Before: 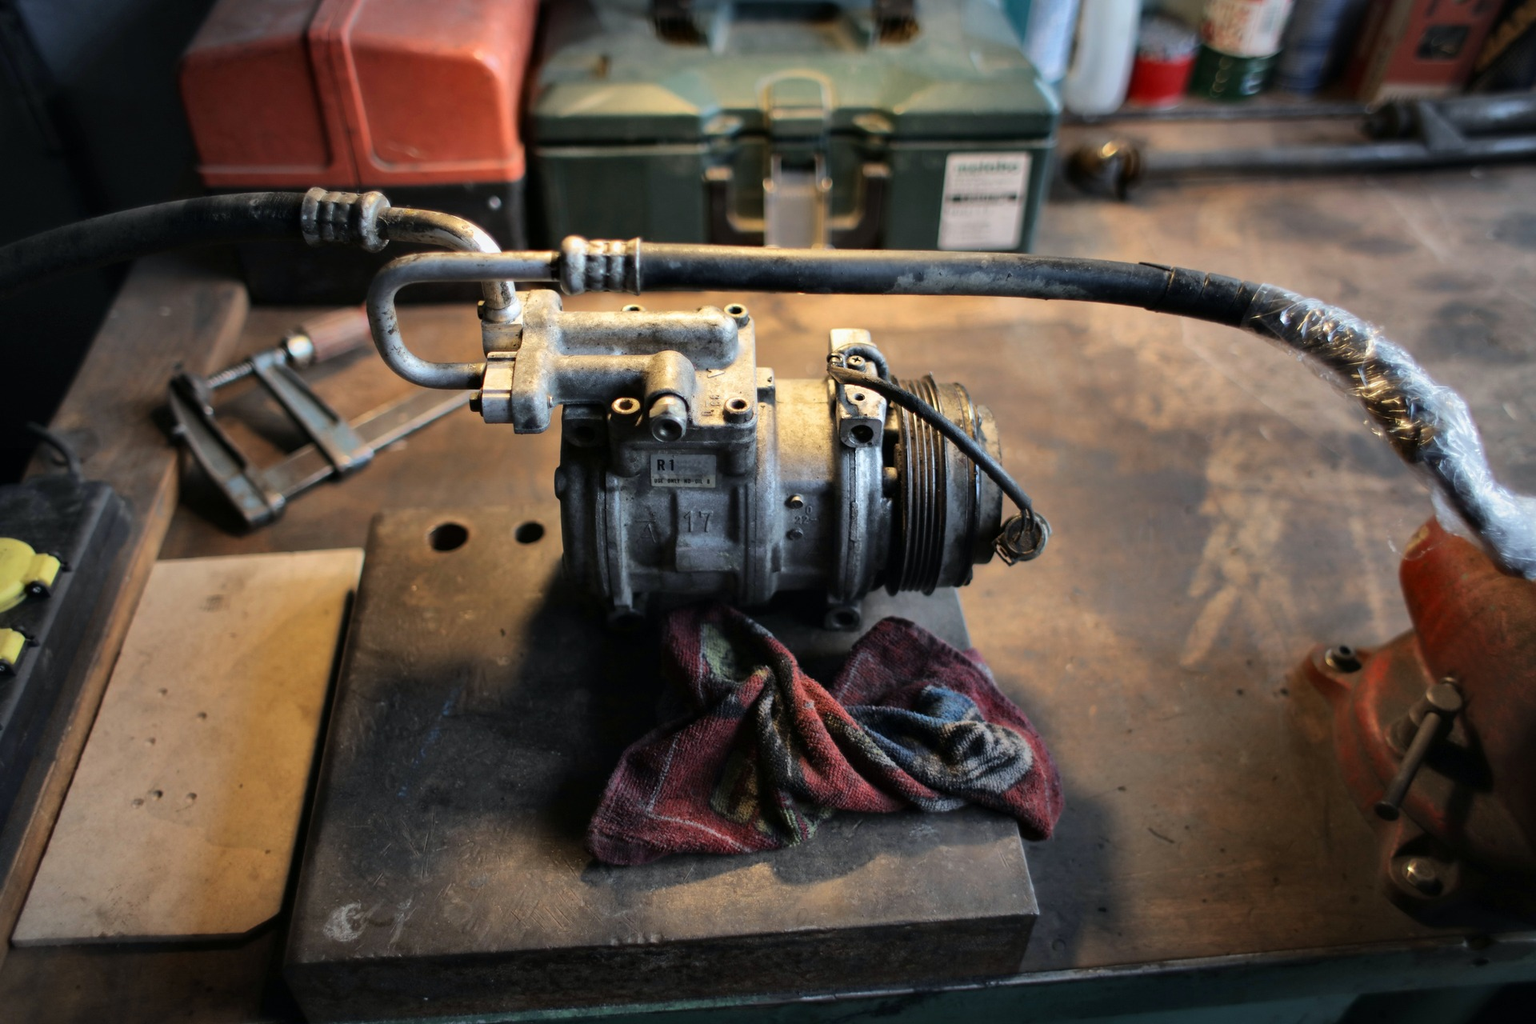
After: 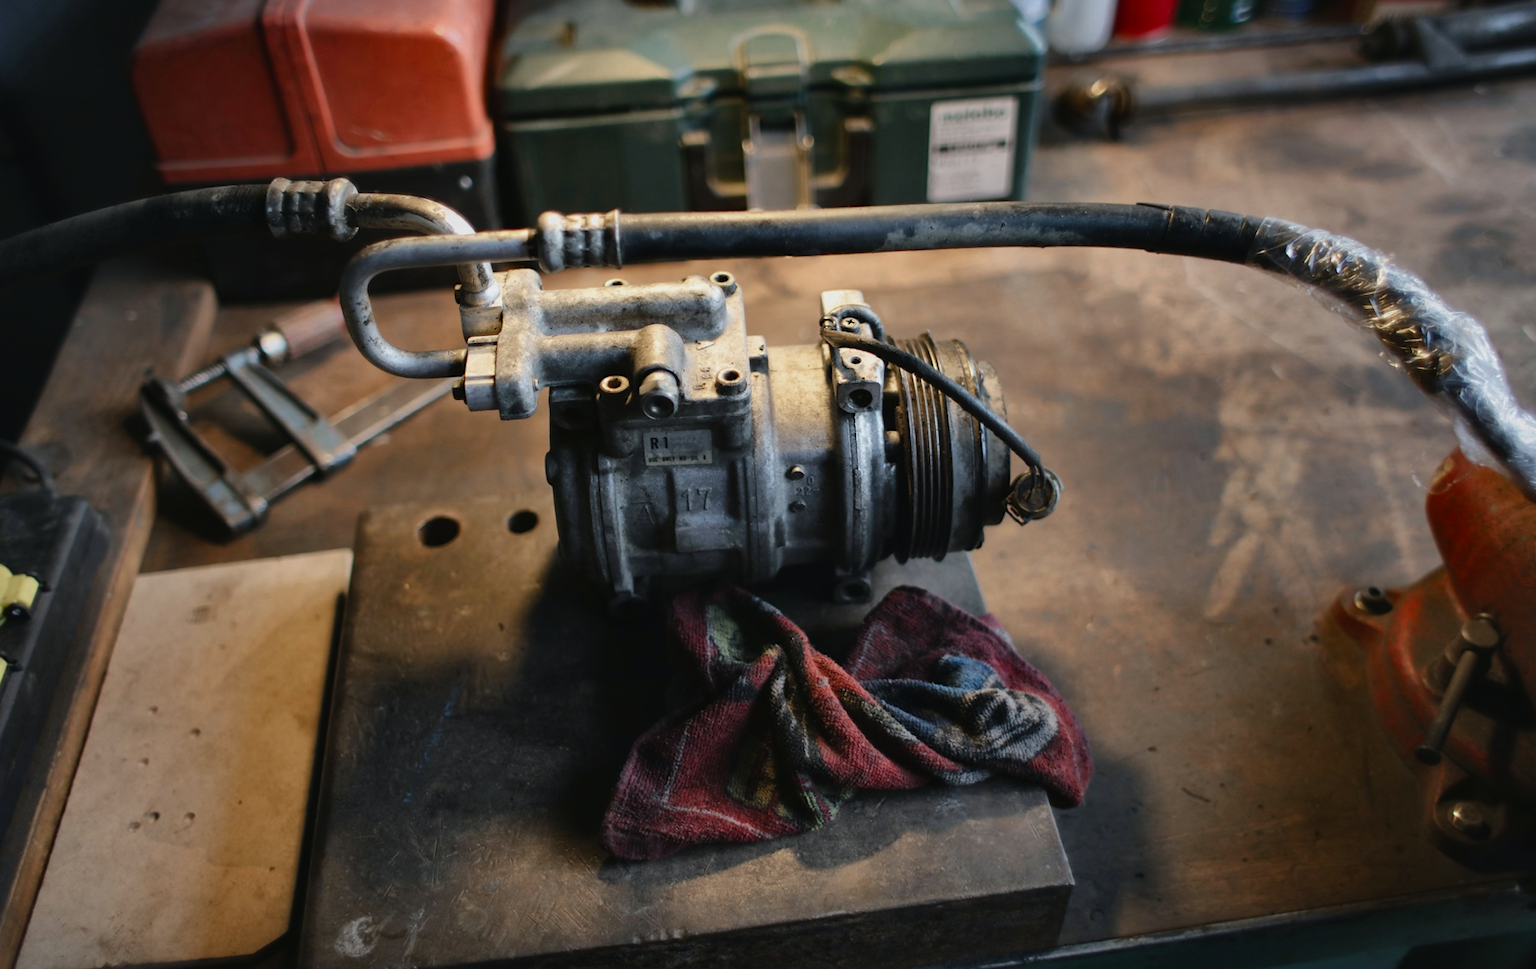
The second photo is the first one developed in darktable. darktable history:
color balance rgb: shadows lift › luminance -10%, shadows lift › chroma 1%, shadows lift › hue 113°, power › luminance -15%, highlights gain › chroma 0.2%, highlights gain › hue 333°, global offset › luminance 0.5%, perceptual saturation grading › global saturation 20%, perceptual saturation grading › highlights -50%, perceptual saturation grading › shadows 25%, contrast -10%
rotate and perspective: rotation -3.52°, crop left 0.036, crop right 0.964, crop top 0.081, crop bottom 0.919
